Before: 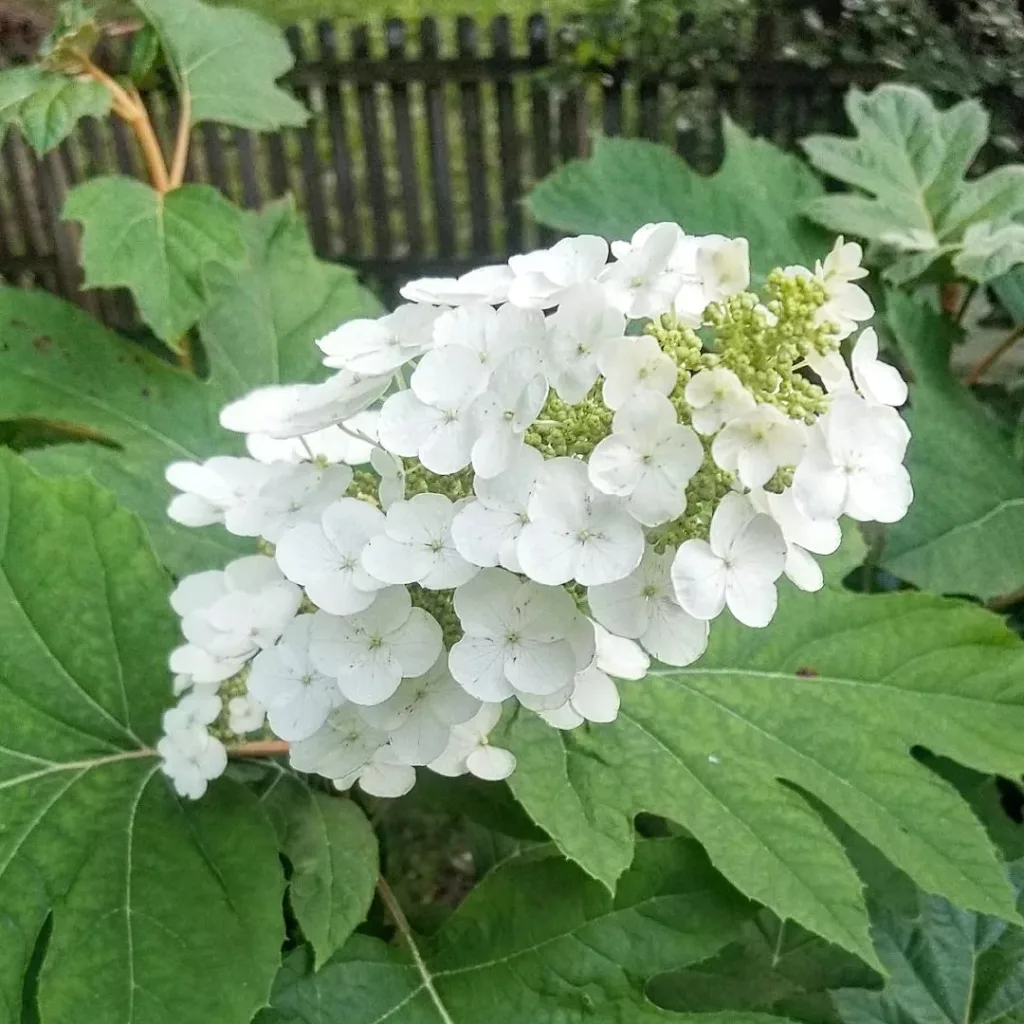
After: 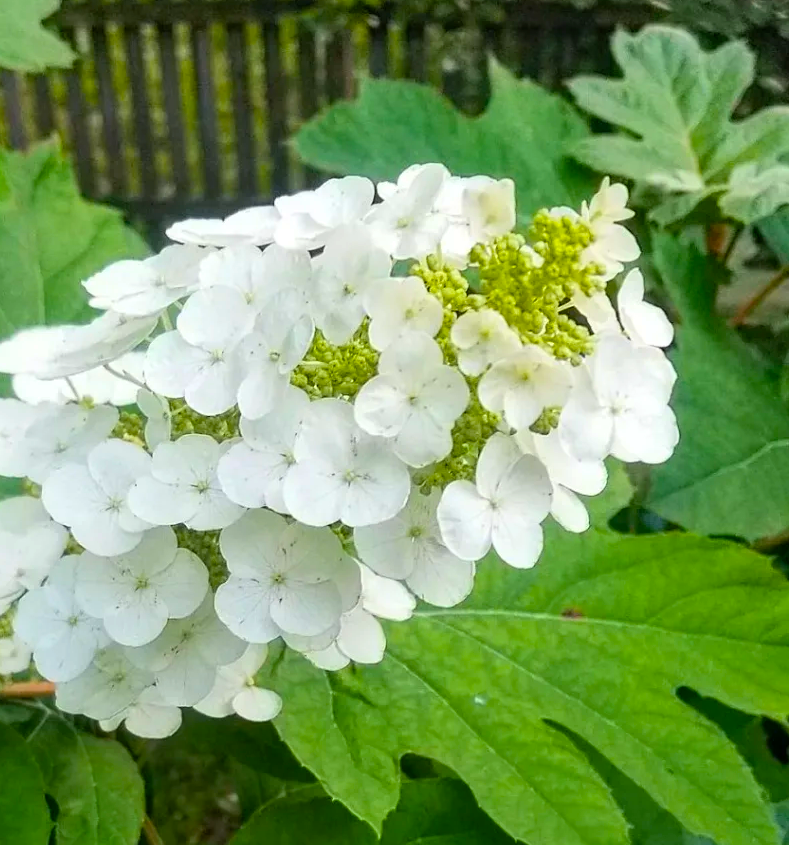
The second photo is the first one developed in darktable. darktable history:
contrast equalizer: y [[0.5 ×6], [0.5 ×6], [0.5, 0.5, 0.501, 0.545, 0.707, 0.863], [0 ×6], [0 ×6]], mix -0.982
crop: left 22.895%, top 5.825%, bottom 11.563%
color balance rgb: perceptual saturation grading › global saturation 30.58%, global vibrance 39.524%
